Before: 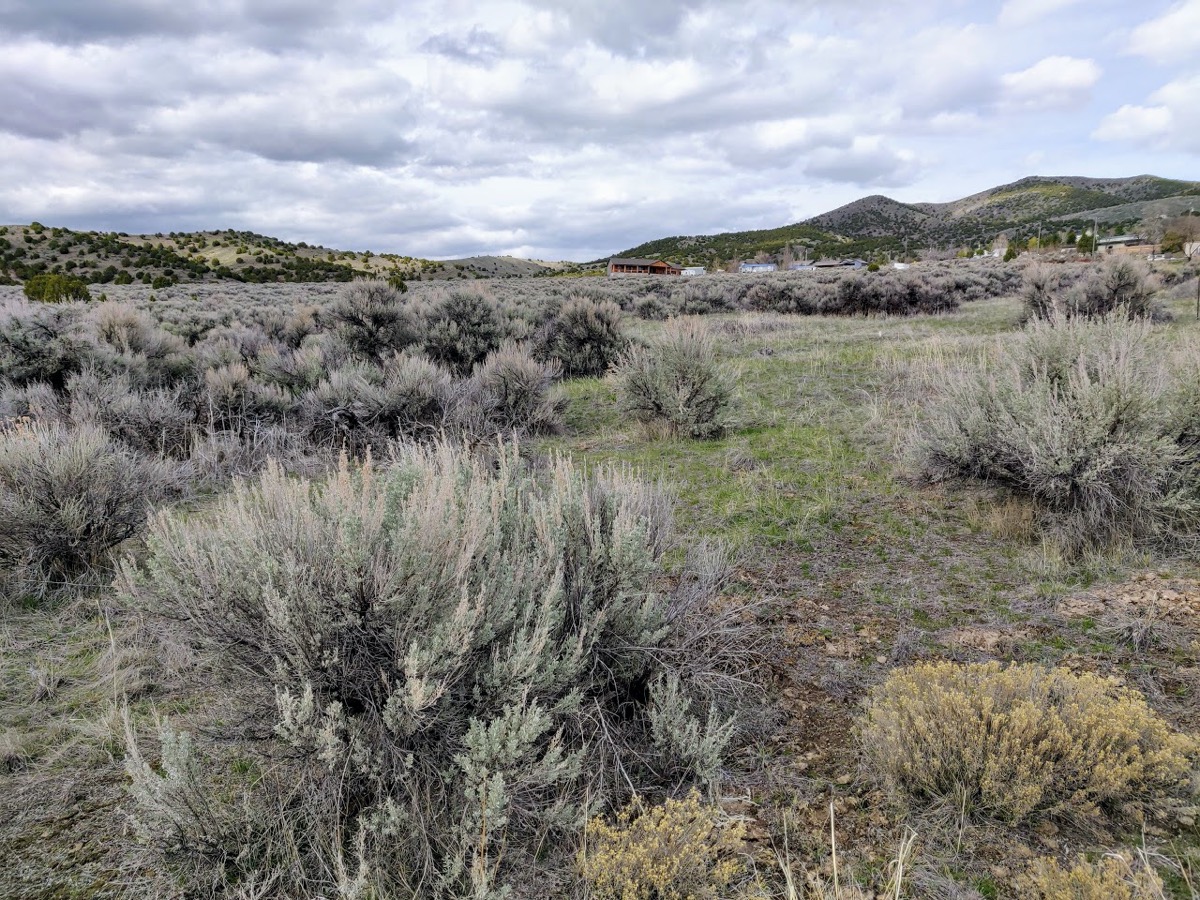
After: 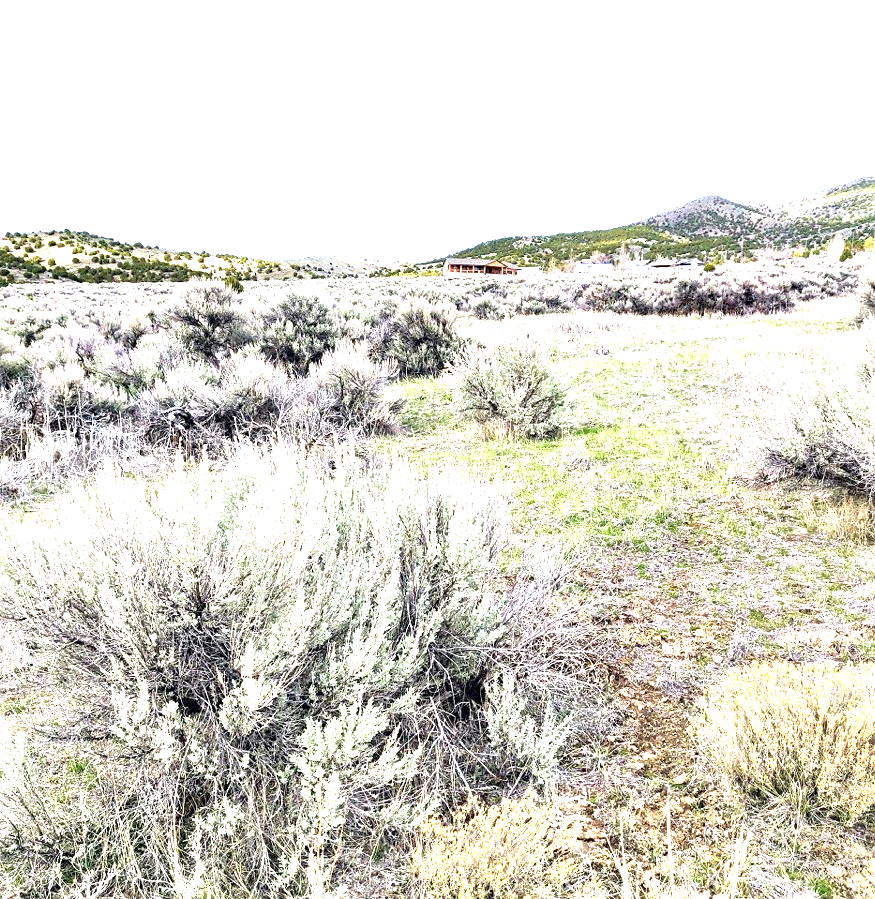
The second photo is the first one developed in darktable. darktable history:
velvia: on, module defaults
exposure: exposure 2.278 EV, compensate exposure bias true, compensate highlight preservation false
crop: left 13.726%, top 0%, right 13.351%
sharpen: amount 0.213
local contrast: mode bilateral grid, contrast 20, coarseness 49, detail 119%, midtone range 0.2
